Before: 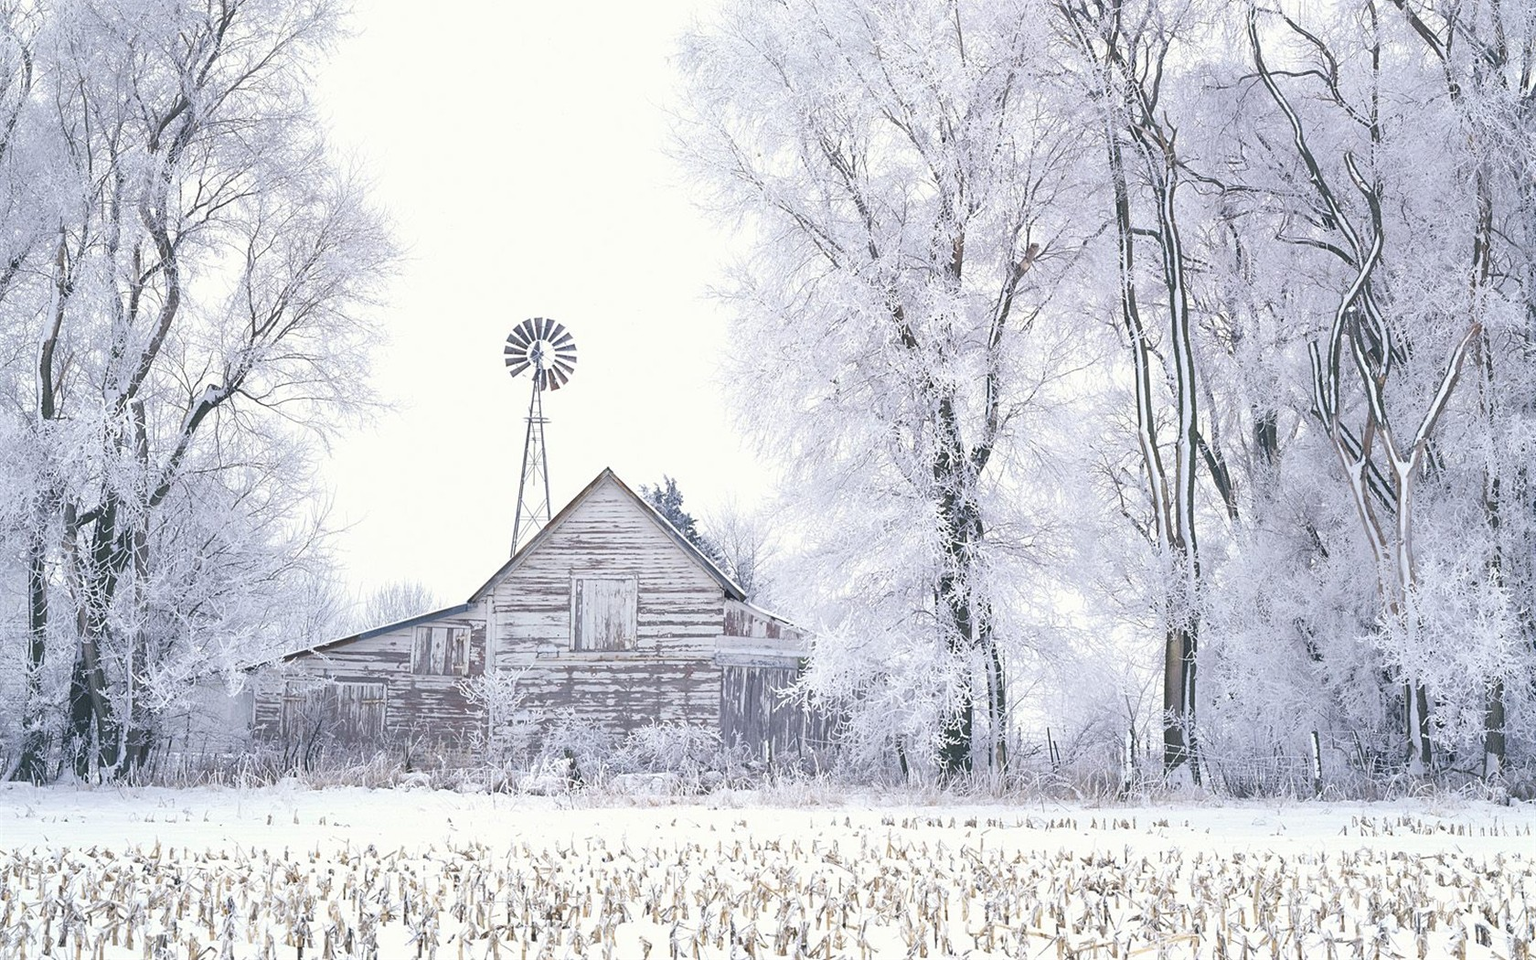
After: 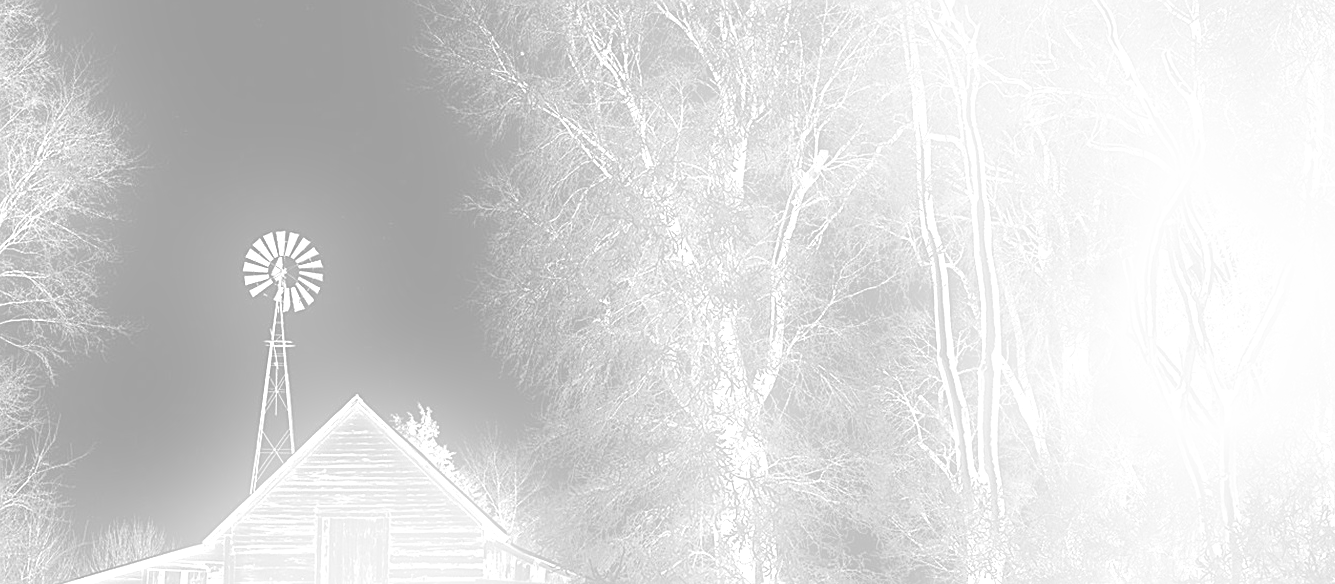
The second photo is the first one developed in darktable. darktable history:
crop: left 18.38%, top 11.092%, right 2.134%, bottom 33.217%
sharpen: on, module defaults
monochrome: on, module defaults
tone equalizer: on, module defaults
white balance: red 0.967, blue 1.119, emerald 0.756
exposure: black level correction 0.001, exposure 1.735 EV, compensate highlight preservation false
bloom: size 13.65%, threshold 98.39%, strength 4.82%
